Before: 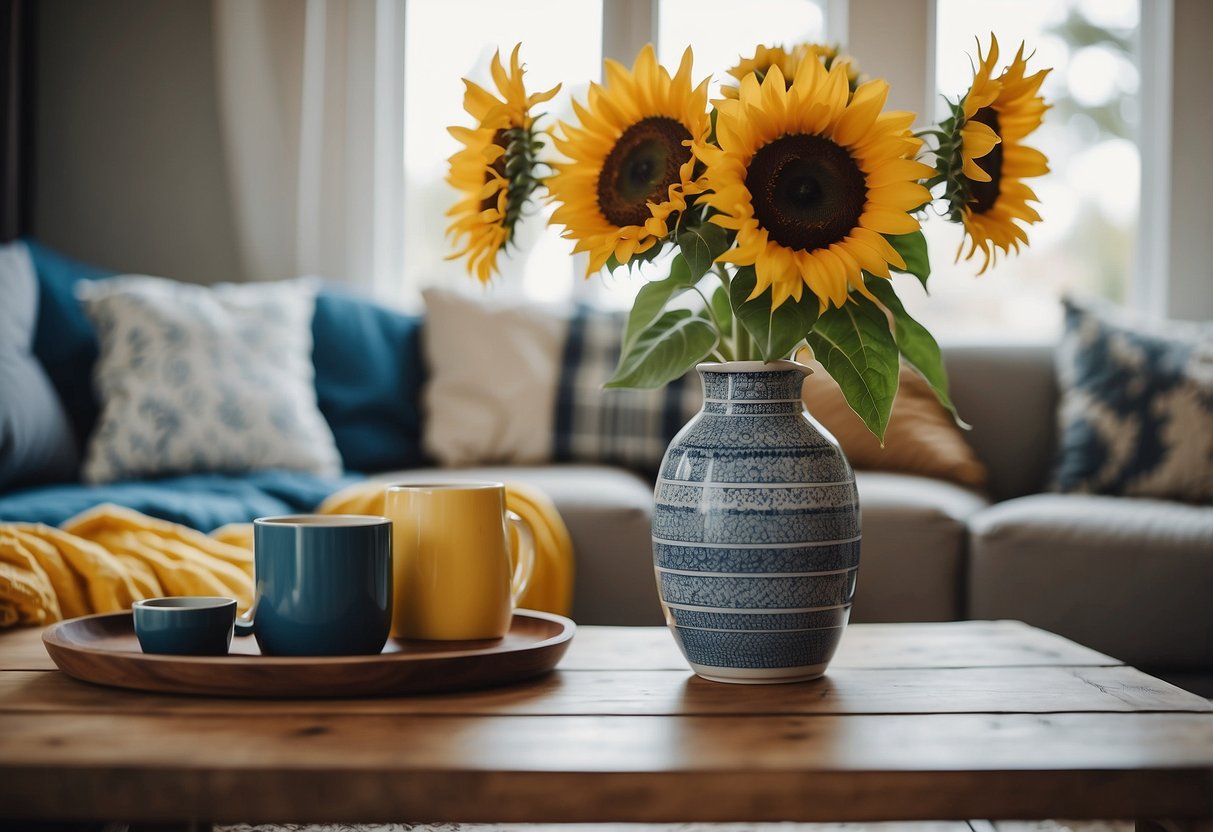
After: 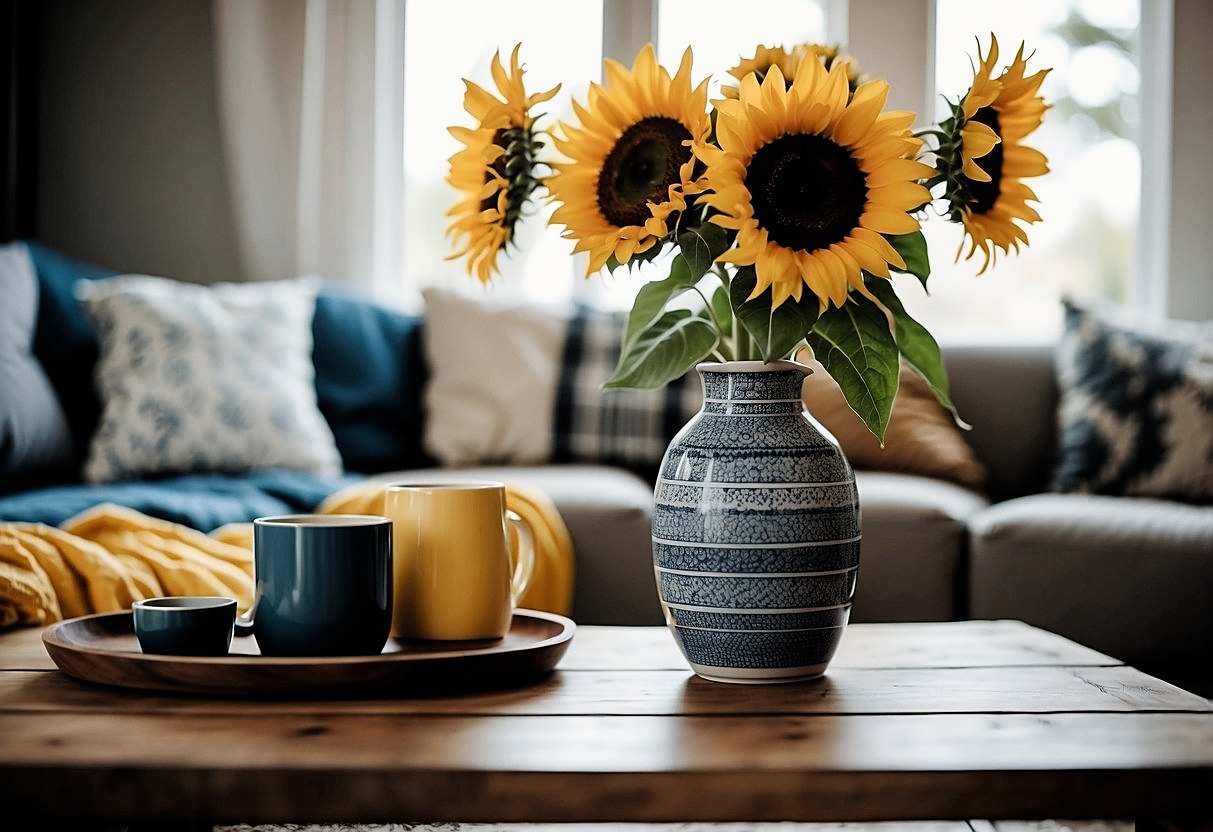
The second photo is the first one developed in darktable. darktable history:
filmic rgb: black relative exposure -8.67 EV, white relative exposure 2.66 EV, target black luminance 0%, target white luminance 99.856%, hardness 6.27, latitude 74.87%, contrast 1.32, highlights saturation mix -6.08%
sharpen: on, module defaults
